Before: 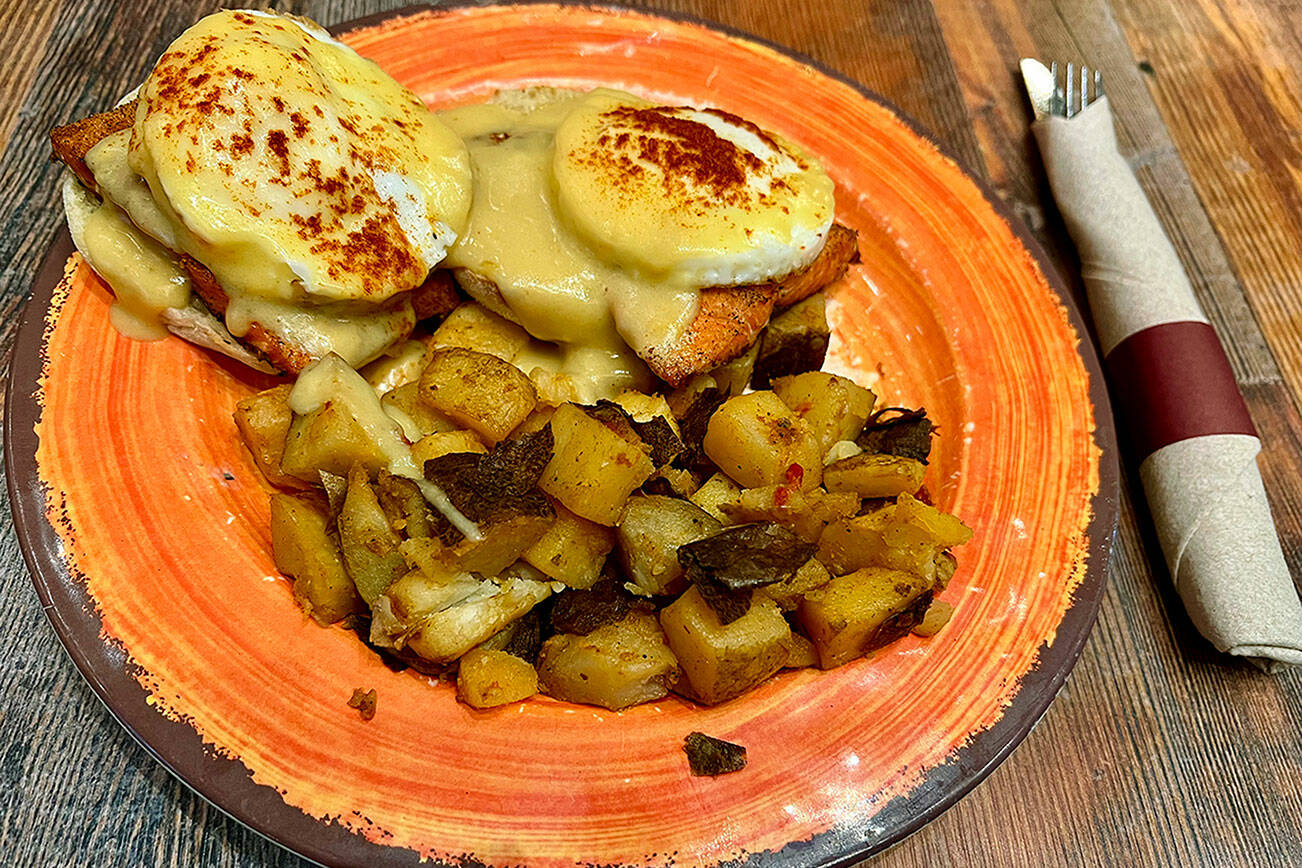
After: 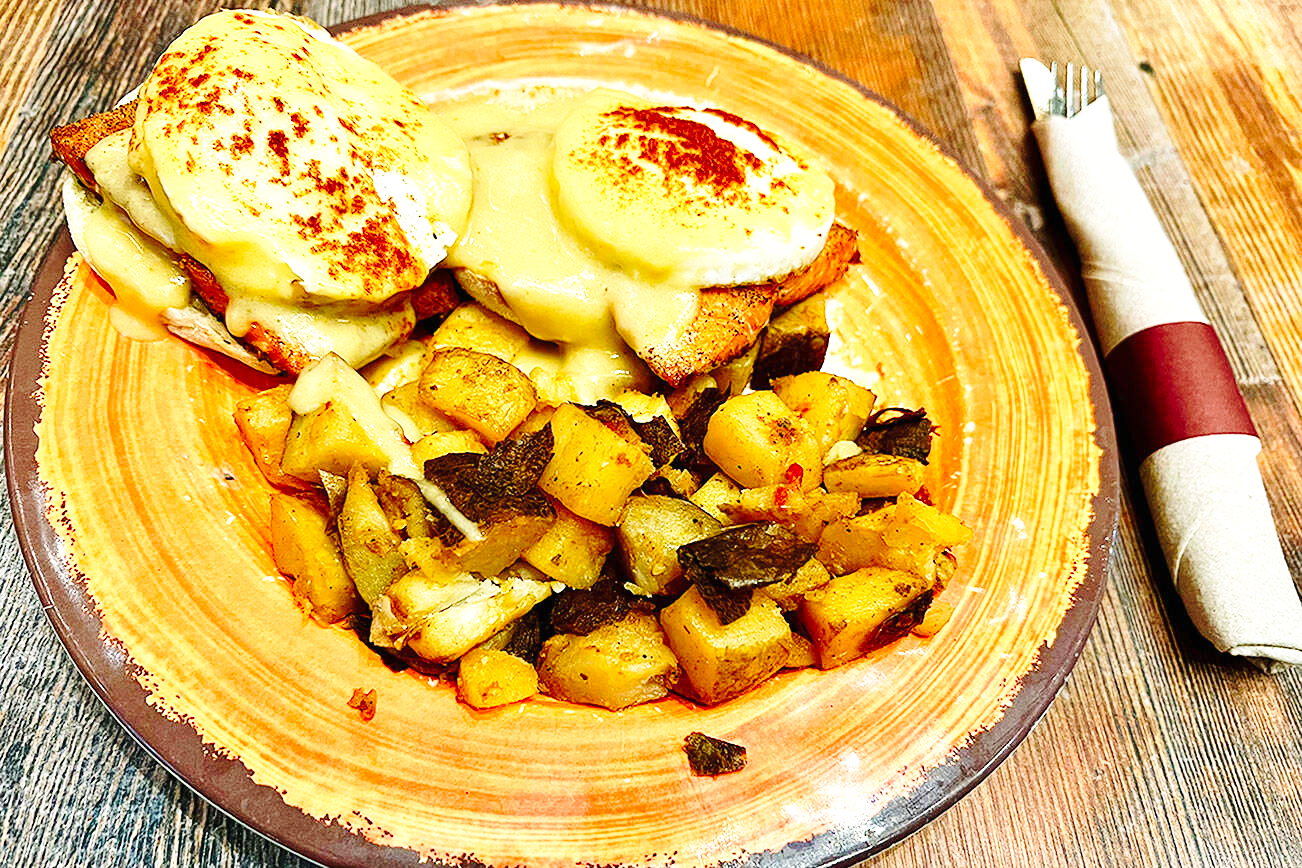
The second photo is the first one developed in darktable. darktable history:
base curve: curves: ch0 [(0, 0) (0.036, 0.037) (0.121, 0.228) (0.46, 0.76) (0.859, 0.983) (1, 1)], preserve colors none
exposure: black level correction 0, exposure 0.598 EV, compensate exposure bias true, compensate highlight preservation false
